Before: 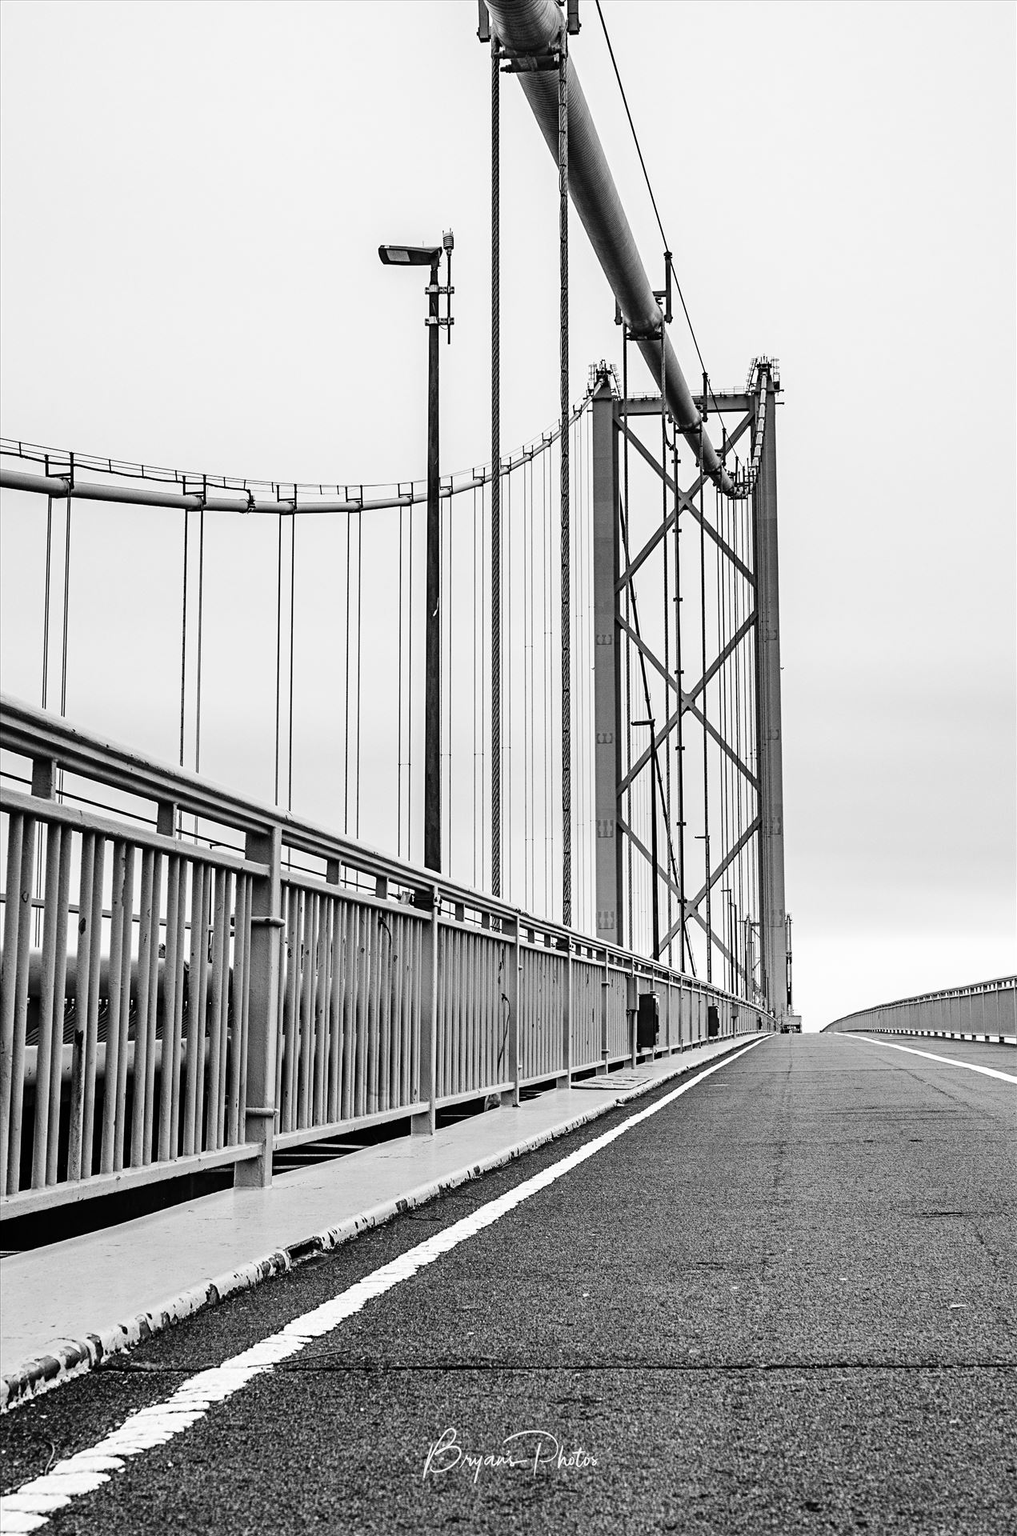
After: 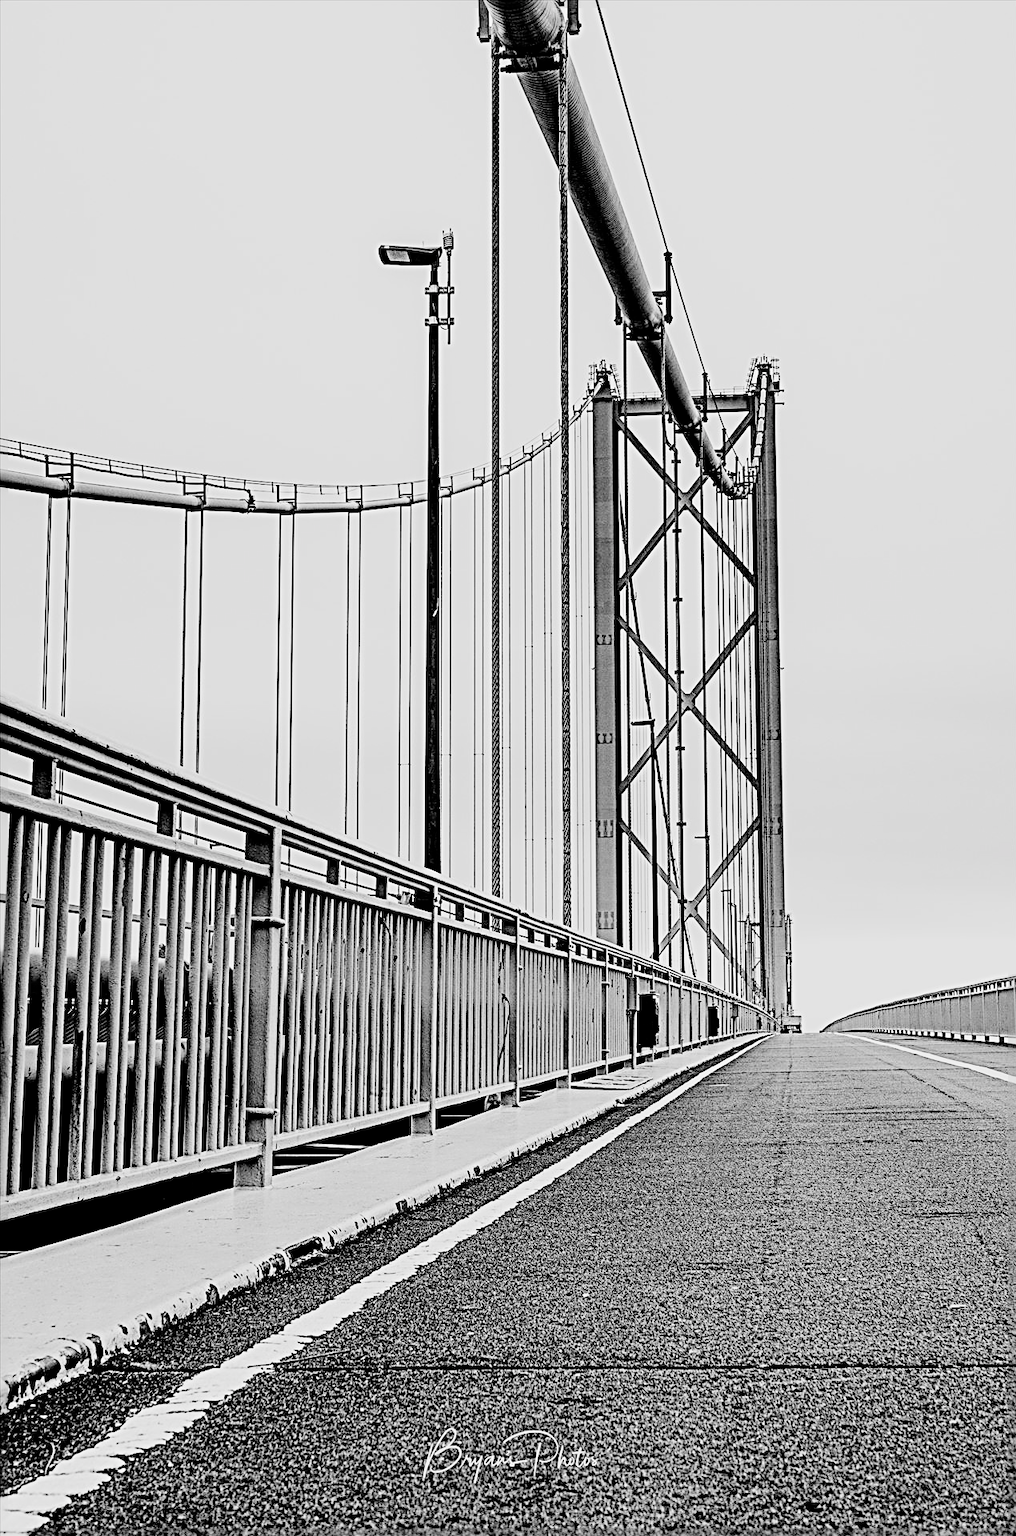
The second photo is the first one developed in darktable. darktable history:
tone curve: curves: ch0 [(0, 0) (0.004, 0.001) (0.133, 0.112) (0.325, 0.362) (0.832, 0.893) (1, 1)], color space Lab, linked channels, preserve colors none
sharpen: radius 3.69, amount 0.928
filmic rgb: black relative exposure -4.58 EV, white relative exposure 4.8 EV, threshold 3 EV, hardness 2.36, latitude 36.07%, contrast 1.048, highlights saturation mix 1.32%, shadows ↔ highlights balance 1.25%, color science v4 (2020), enable highlight reconstruction true
